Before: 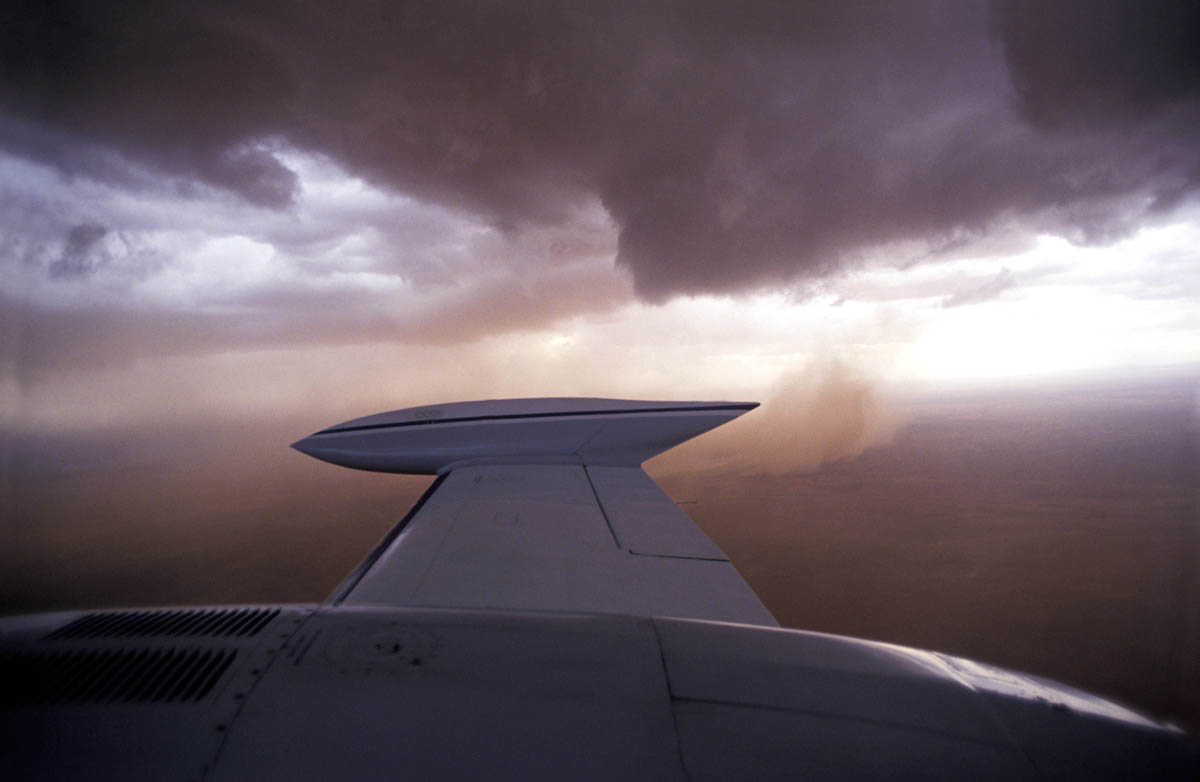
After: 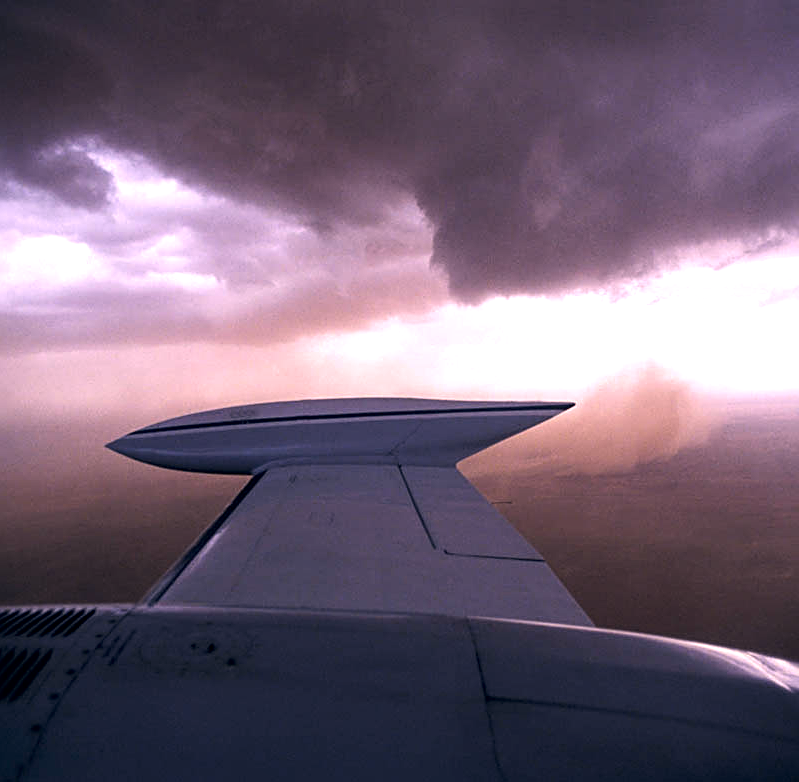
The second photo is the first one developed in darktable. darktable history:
crop: left 15.419%, right 17.914%
color correction: highlights a* 5.38, highlights b* 5.3, shadows a* -4.26, shadows b* -5.11
tone equalizer: -8 EV -0.417 EV, -7 EV -0.389 EV, -6 EV -0.333 EV, -5 EV -0.222 EV, -3 EV 0.222 EV, -2 EV 0.333 EV, -1 EV 0.389 EV, +0 EV 0.417 EV, edges refinement/feathering 500, mask exposure compensation -1.57 EV, preserve details no
sharpen: on, module defaults
local contrast: highlights 100%, shadows 100%, detail 131%, midtone range 0.2
white balance: red 1.066, blue 1.119
